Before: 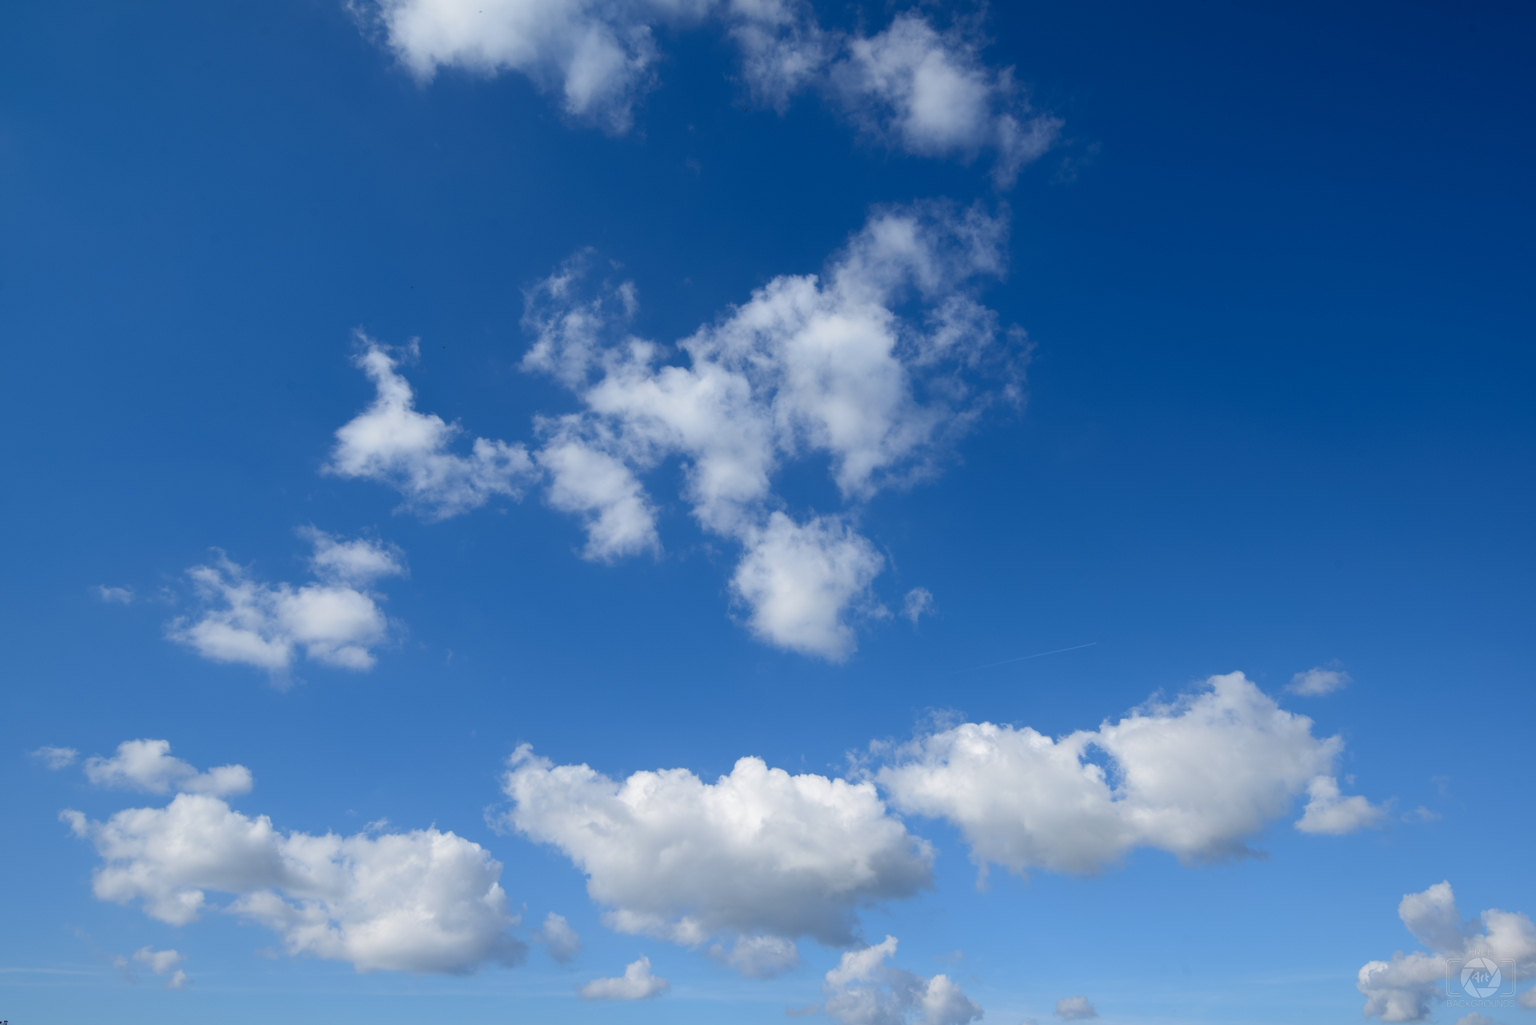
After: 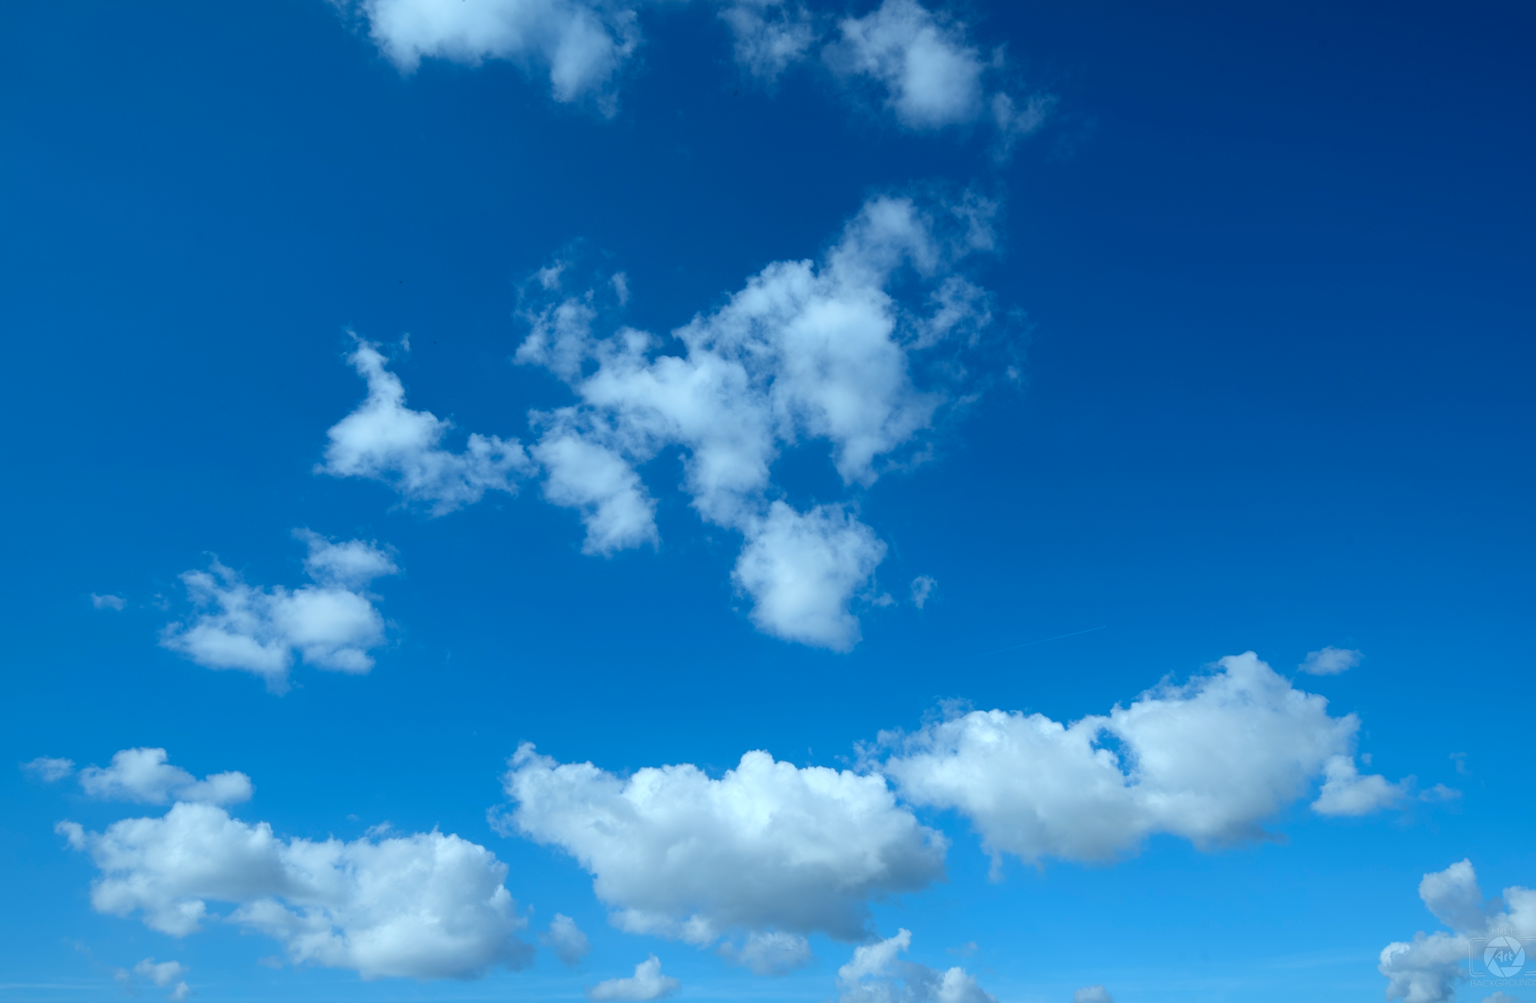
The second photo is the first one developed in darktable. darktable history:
color correction: highlights a* -11.71, highlights b* -15.58
rotate and perspective: rotation -1.42°, crop left 0.016, crop right 0.984, crop top 0.035, crop bottom 0.965
base curve: preserve colors none
